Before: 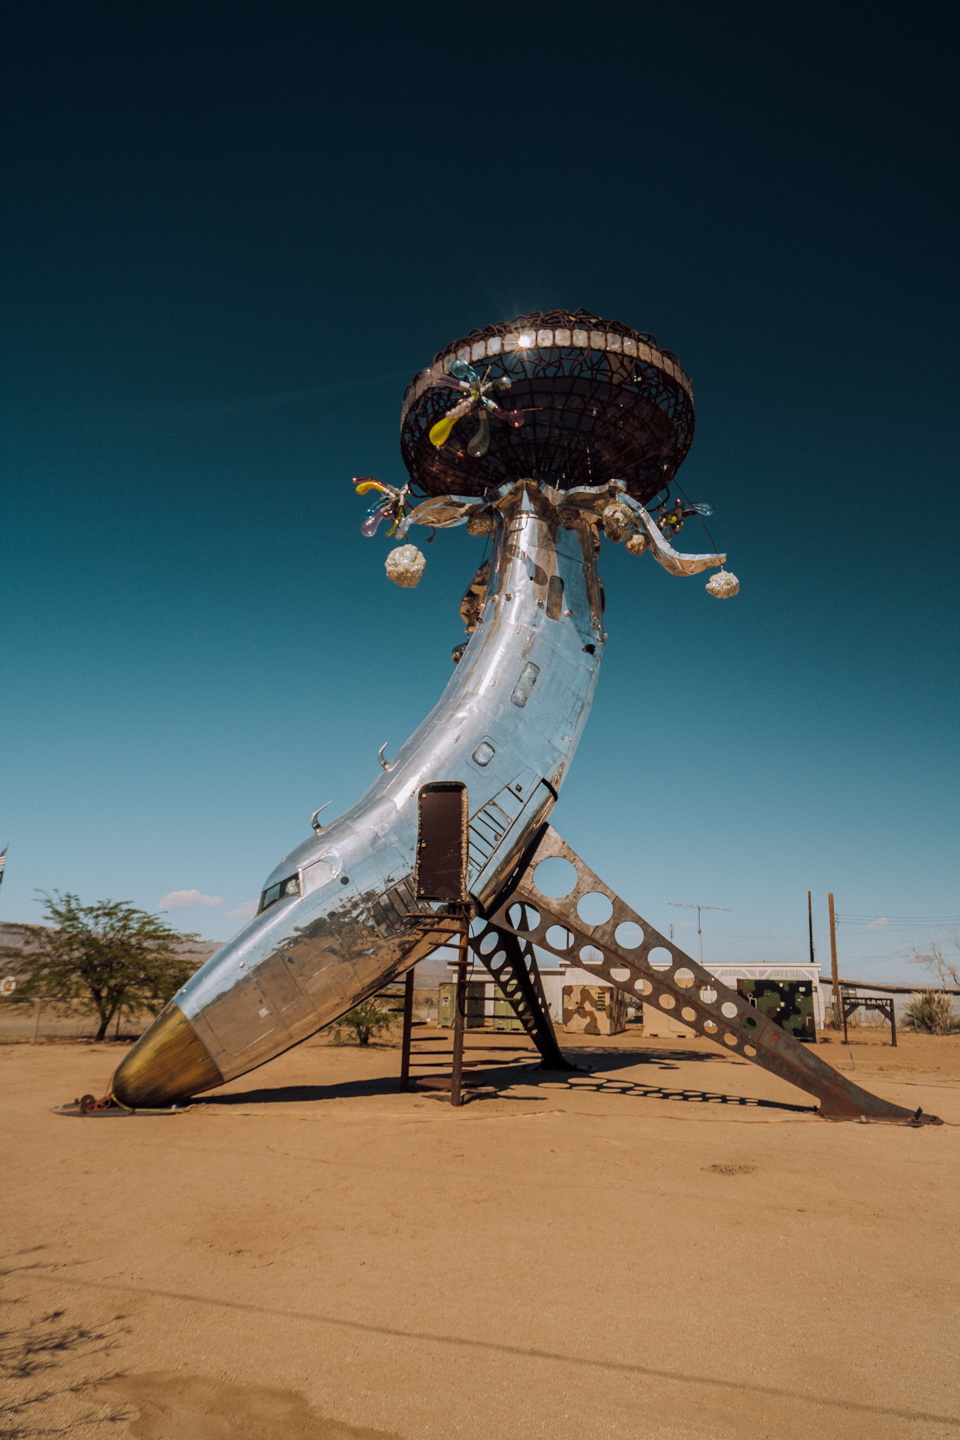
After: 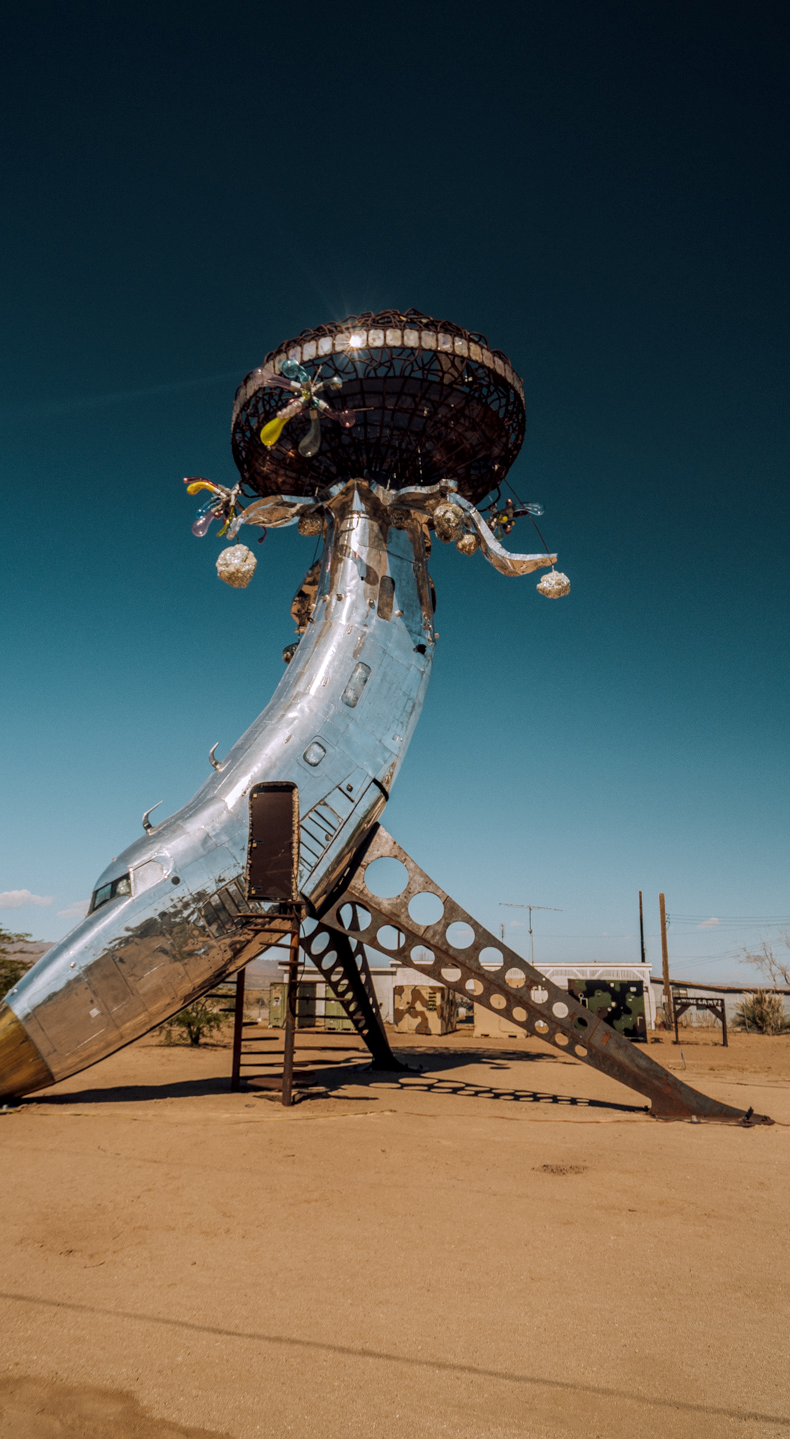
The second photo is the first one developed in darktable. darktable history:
local contrast: on, module defaults
crop: left 17.625%, bottom 0.027%
